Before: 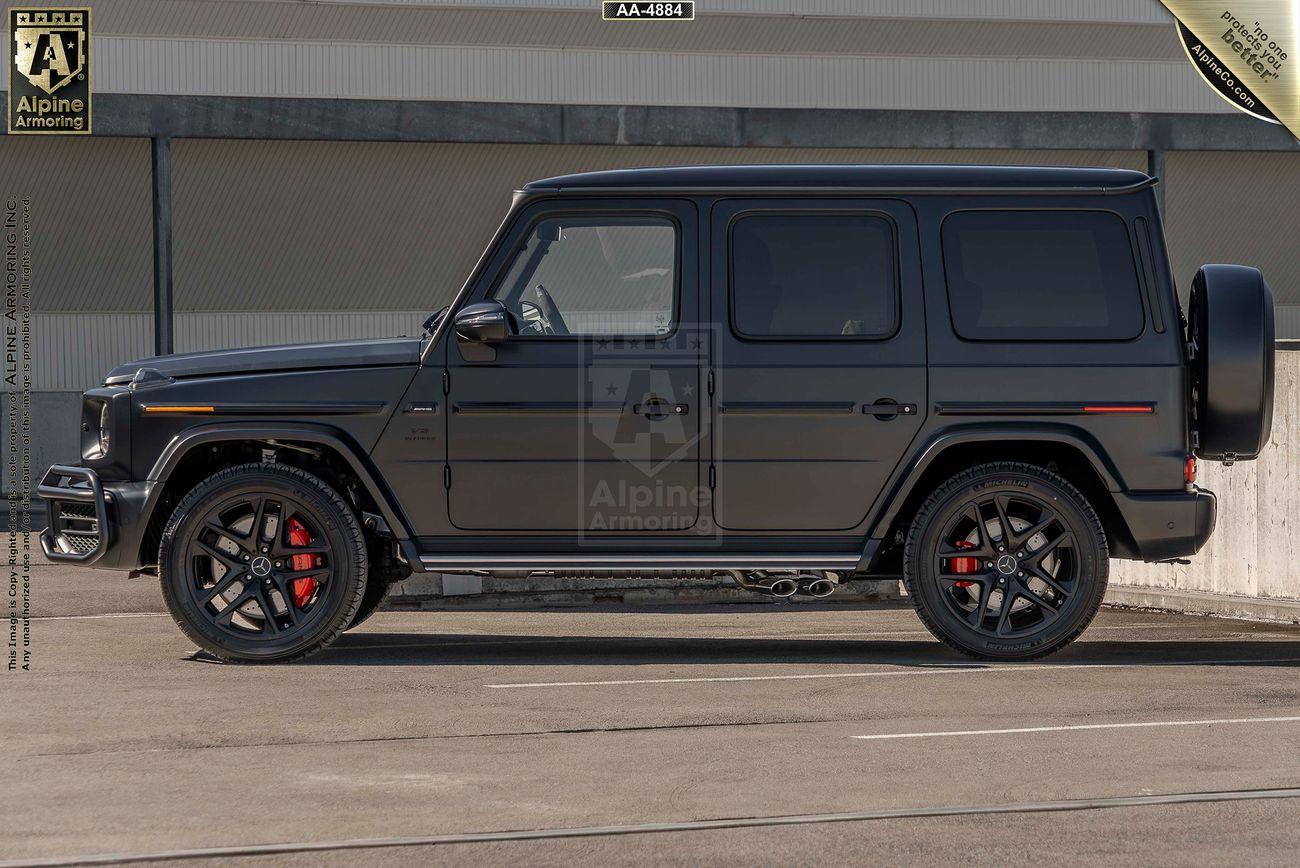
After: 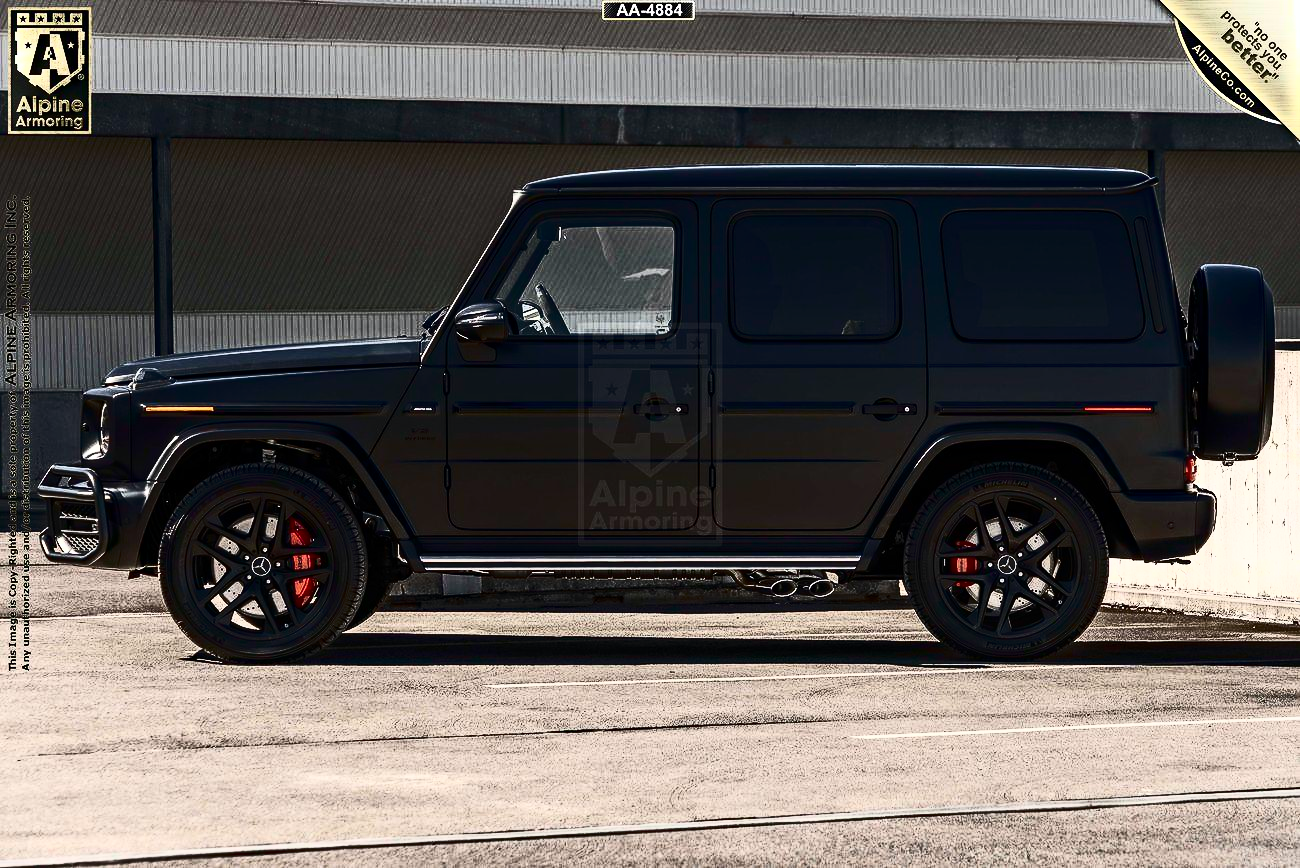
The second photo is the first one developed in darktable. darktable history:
contrast brightness saturation: contrast 0.93, brightness 0.2
haze removal: compatibility mode true, adaptive false
